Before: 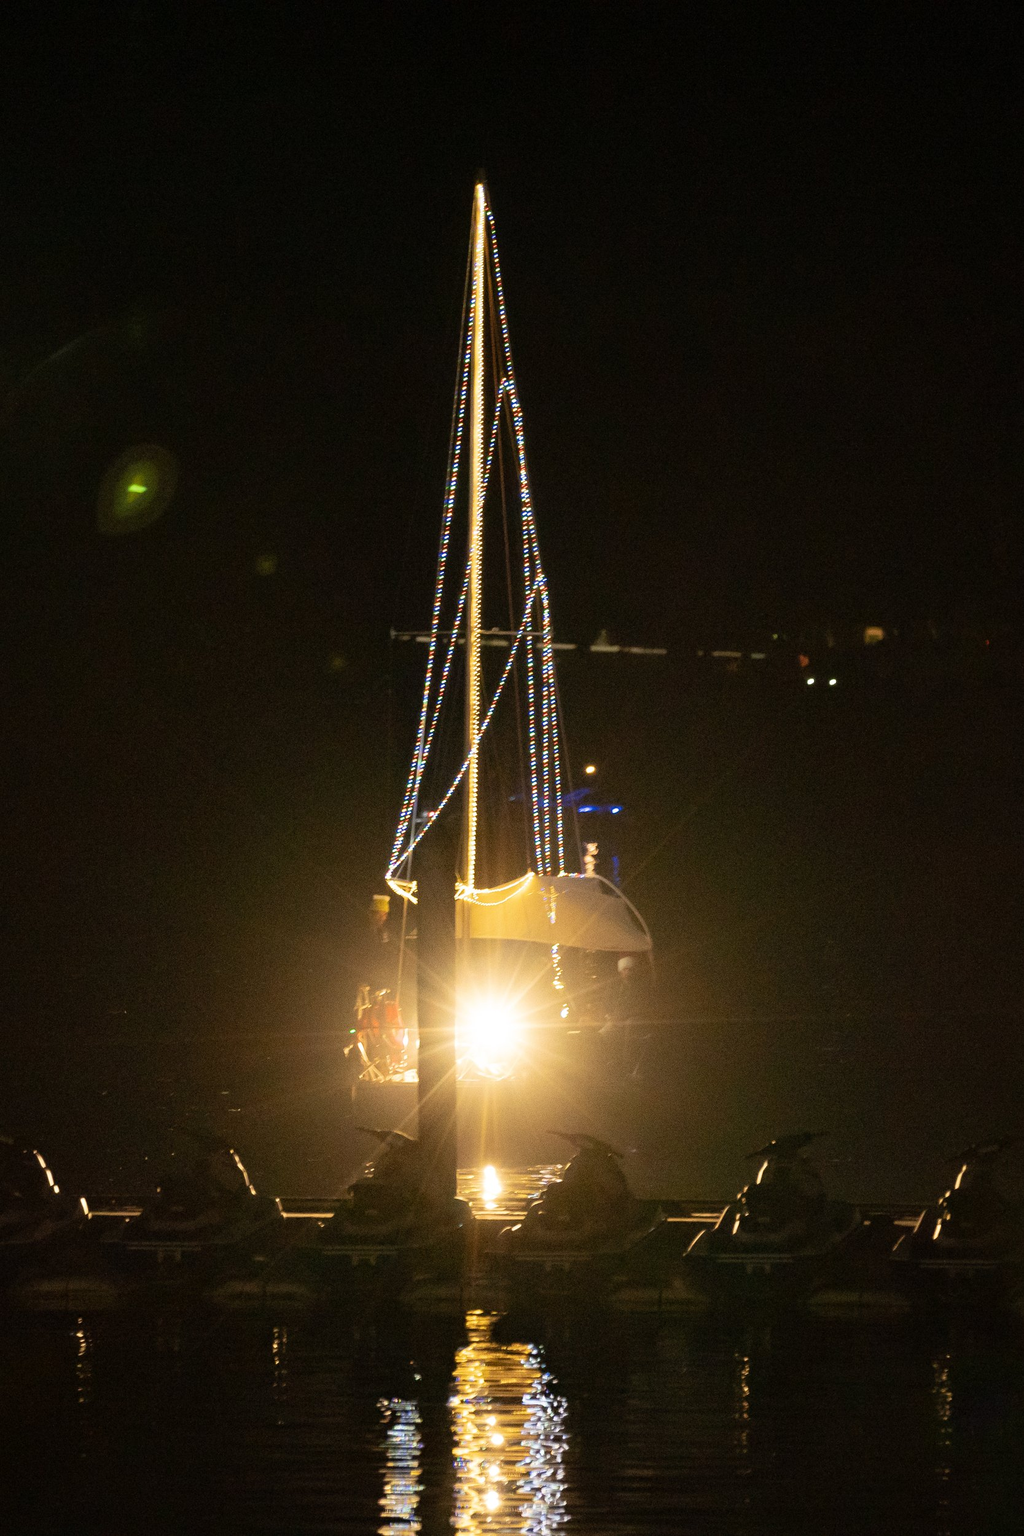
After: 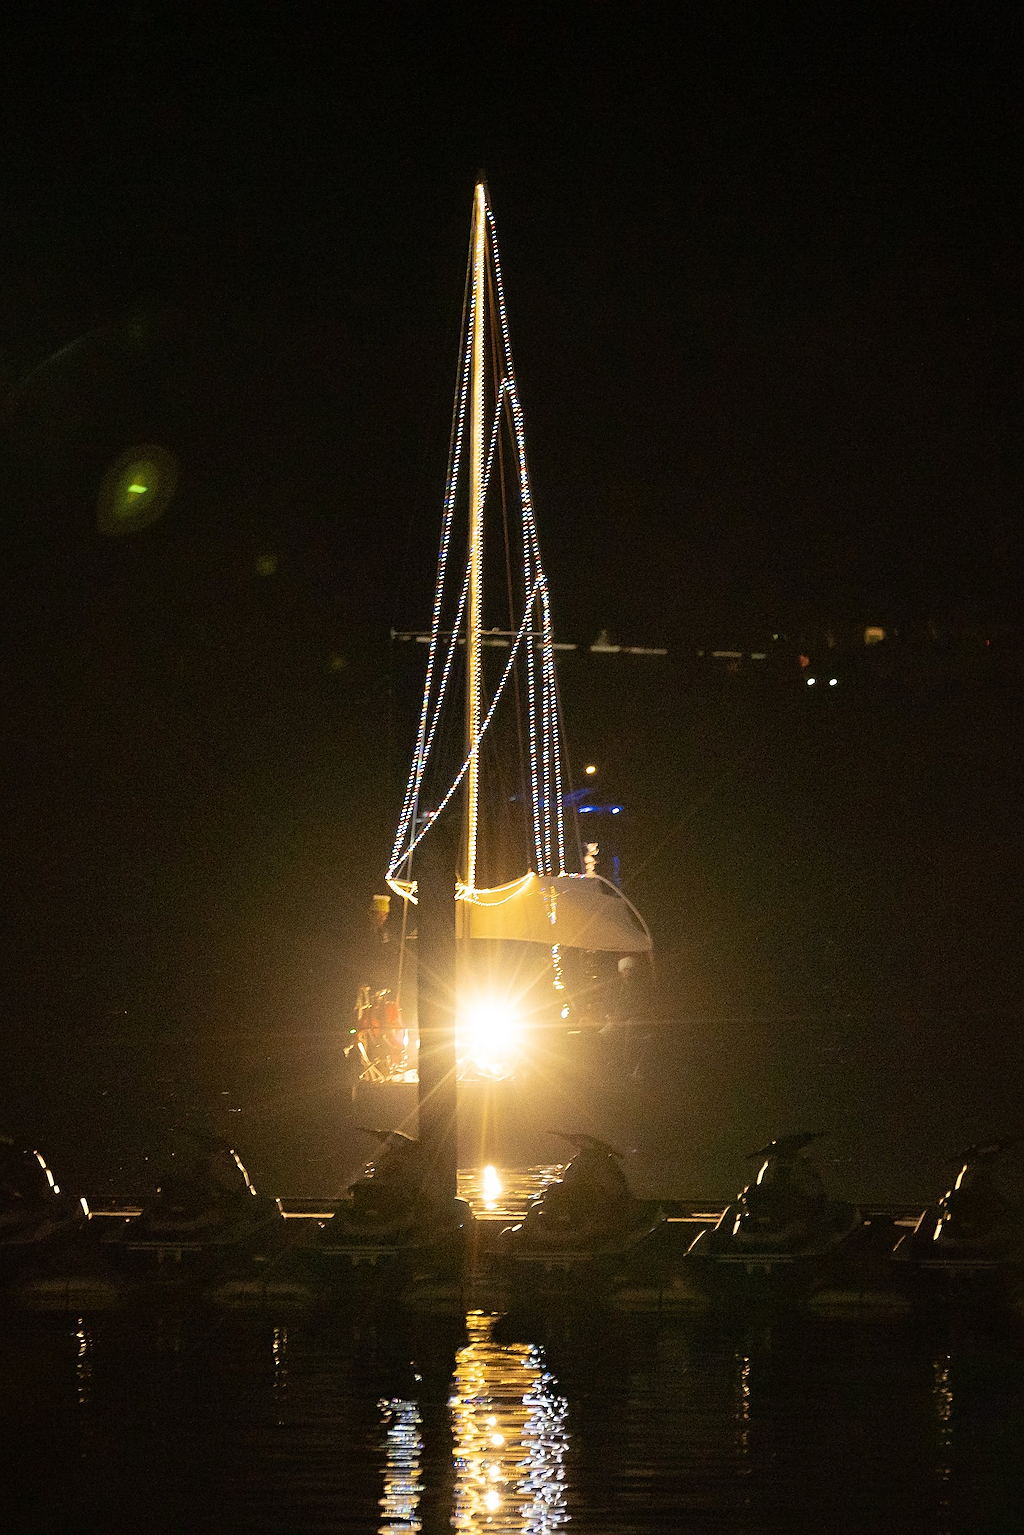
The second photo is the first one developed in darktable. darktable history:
sharpen: radius 1.378, amount 1.243, threshold 0.63
